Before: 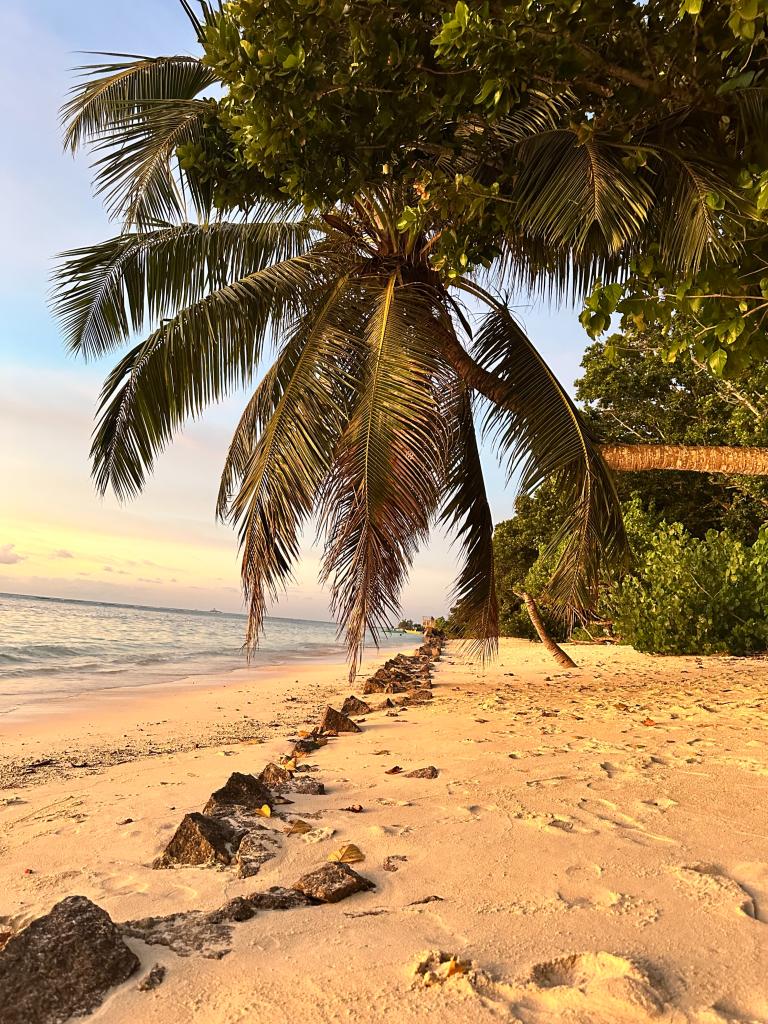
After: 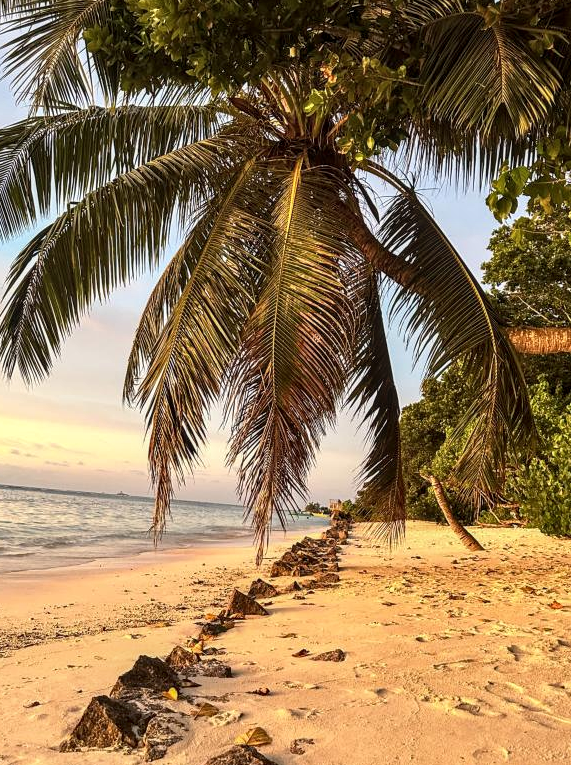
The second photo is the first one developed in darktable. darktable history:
local contrast: detail 130%
crop and rotate: left 12.166%, top 11.428%, right 13.402%, bottom 13.846%
